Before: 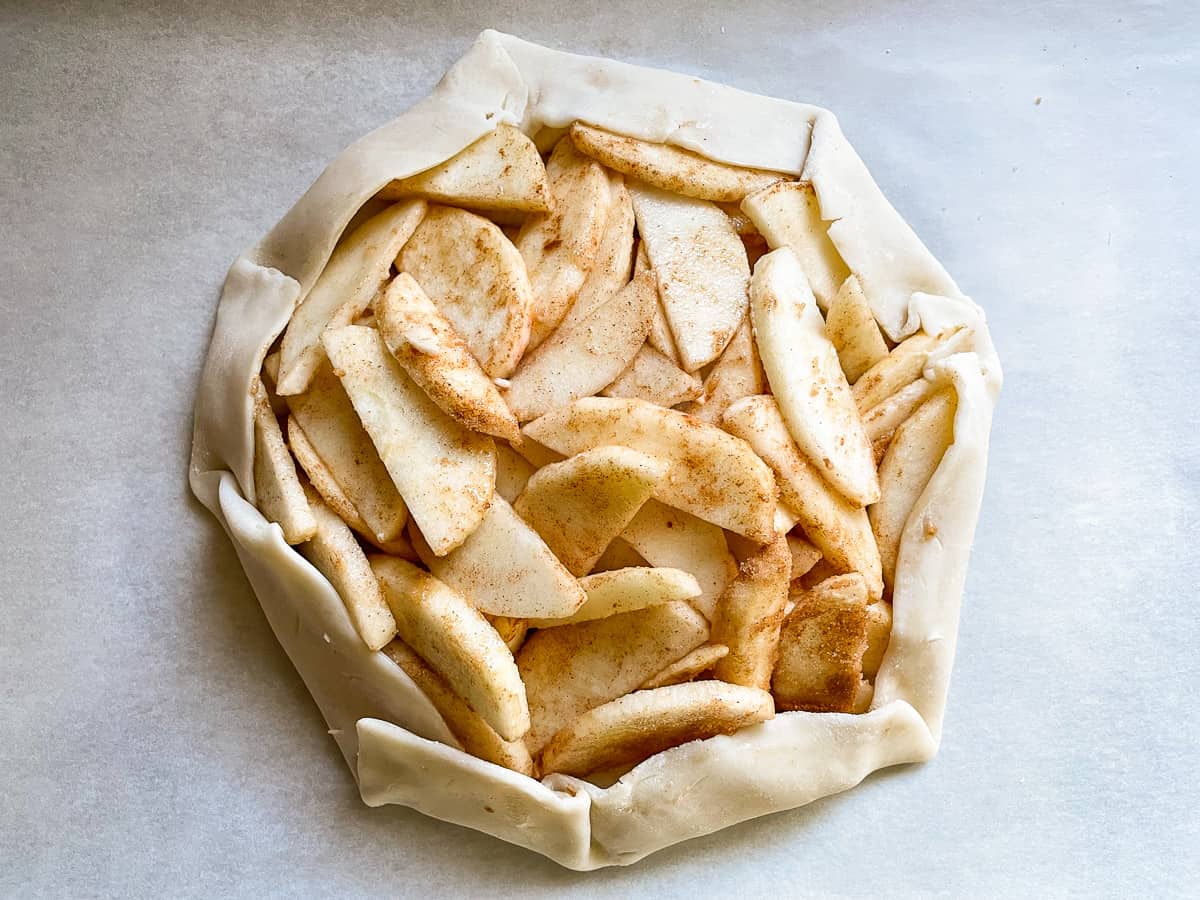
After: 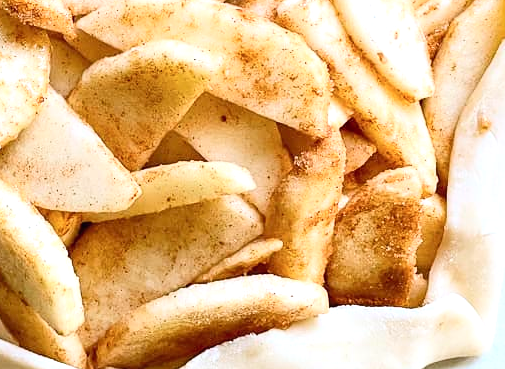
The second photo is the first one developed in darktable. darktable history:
shadows and highlights: shadows -12.5, white point adjustment 4, highlights 28.33
contrast brightness saturation: contrast 0.2, brightness 0.16, saturation 0.22
color correction: highlights a* -0.772, highlights b* -8.92
crop: left 37.221%, top 45.169%, right 20.63%, bottom 13.777%
